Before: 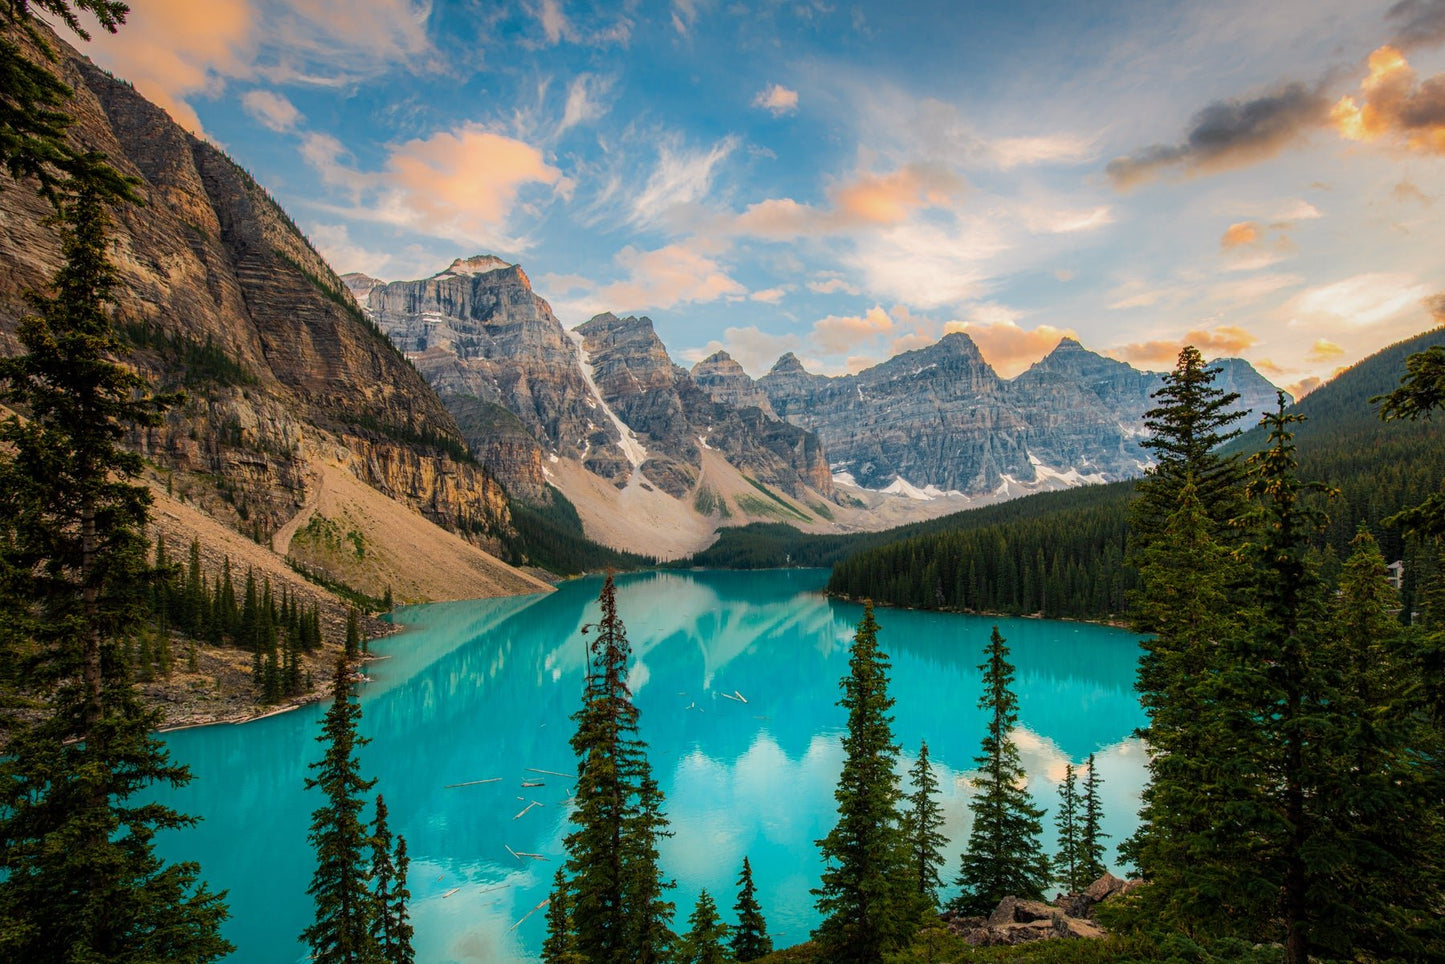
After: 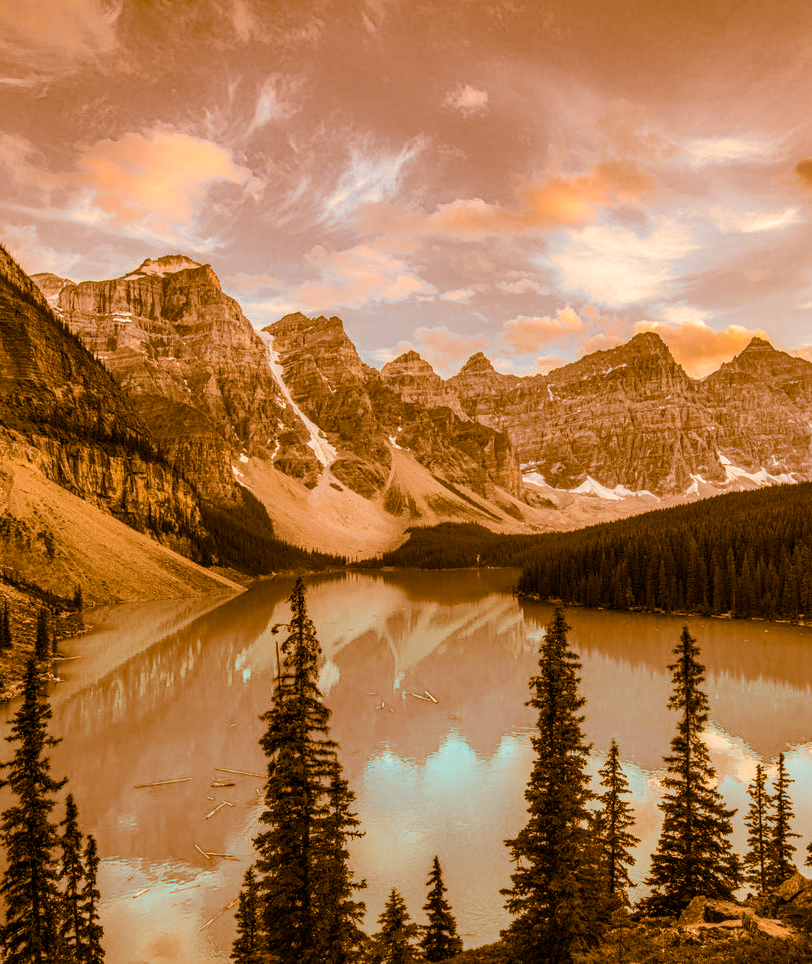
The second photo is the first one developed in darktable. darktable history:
local contrast: on, module defaults
contrast brightness saturation: contrast 0.08, saturation 0.2
split-toning: shadows › hue 26°, shadows › saturation 0.92, highlights › hue 40°, highlights › saturation 0.92, balance -63, compress 0%
shadows and highlights: shadows 60, soften with gaussian
crop: left 21.496%, right 22.254%
color balance rgb: shadows lift › hue 87.51°, highlights gain › chroma 1.62%, highlights gain › hue 55.1°, global offset › chroma 0.06%, global offset › hue 253.66°, linear chroma grading › global chroma 0.5%
